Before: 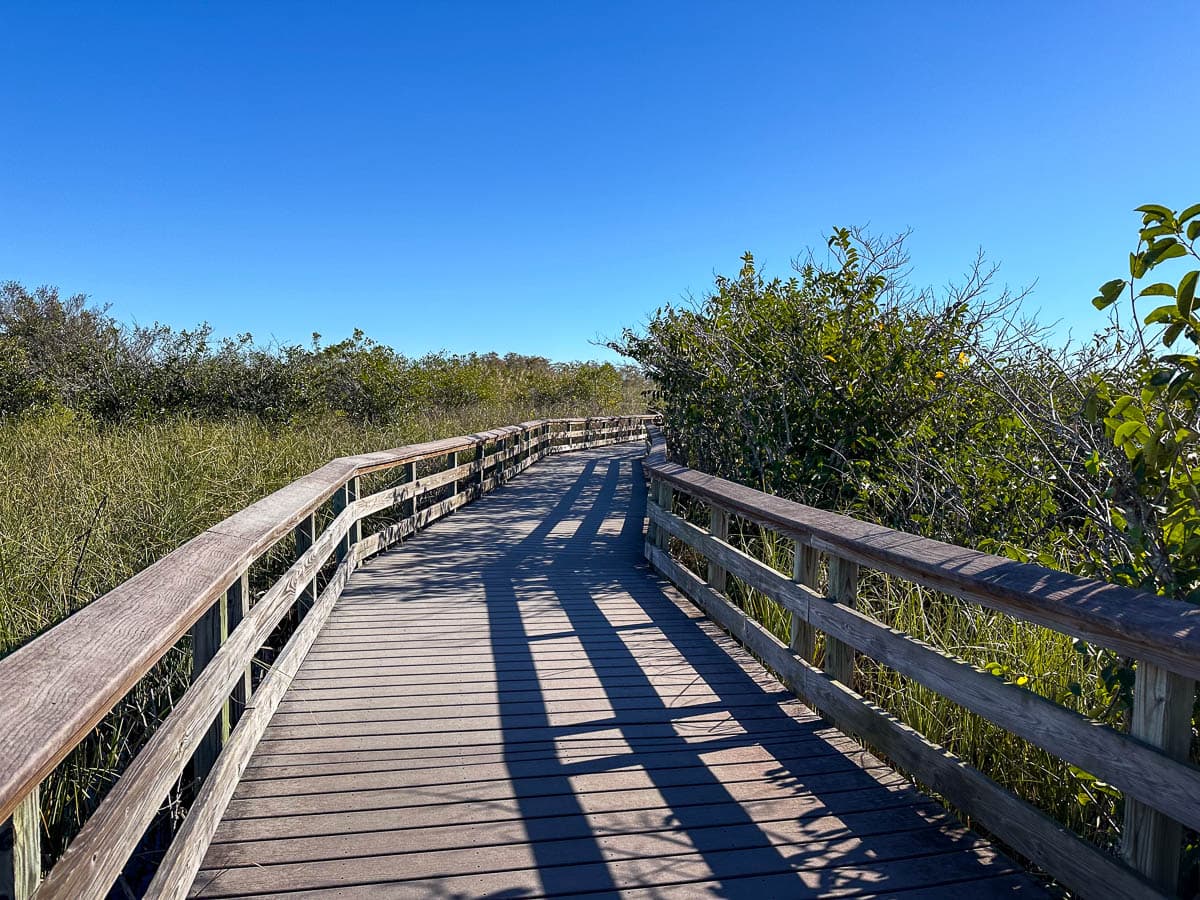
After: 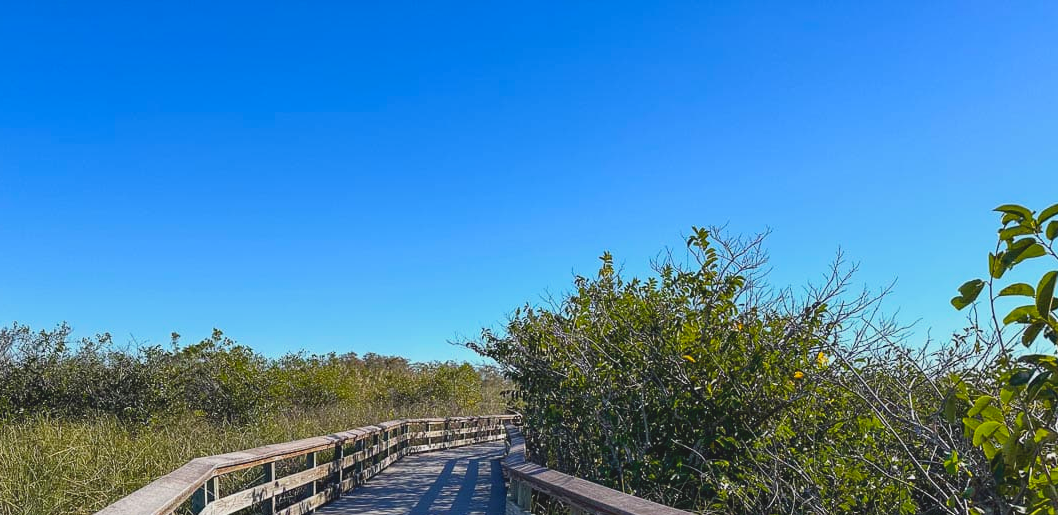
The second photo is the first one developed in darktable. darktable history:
lowpass: radius 0.1, contrast 0.85, saturation 1.1, unbound 0
crop and rotate: left 11.812%, bottom 42.776%
